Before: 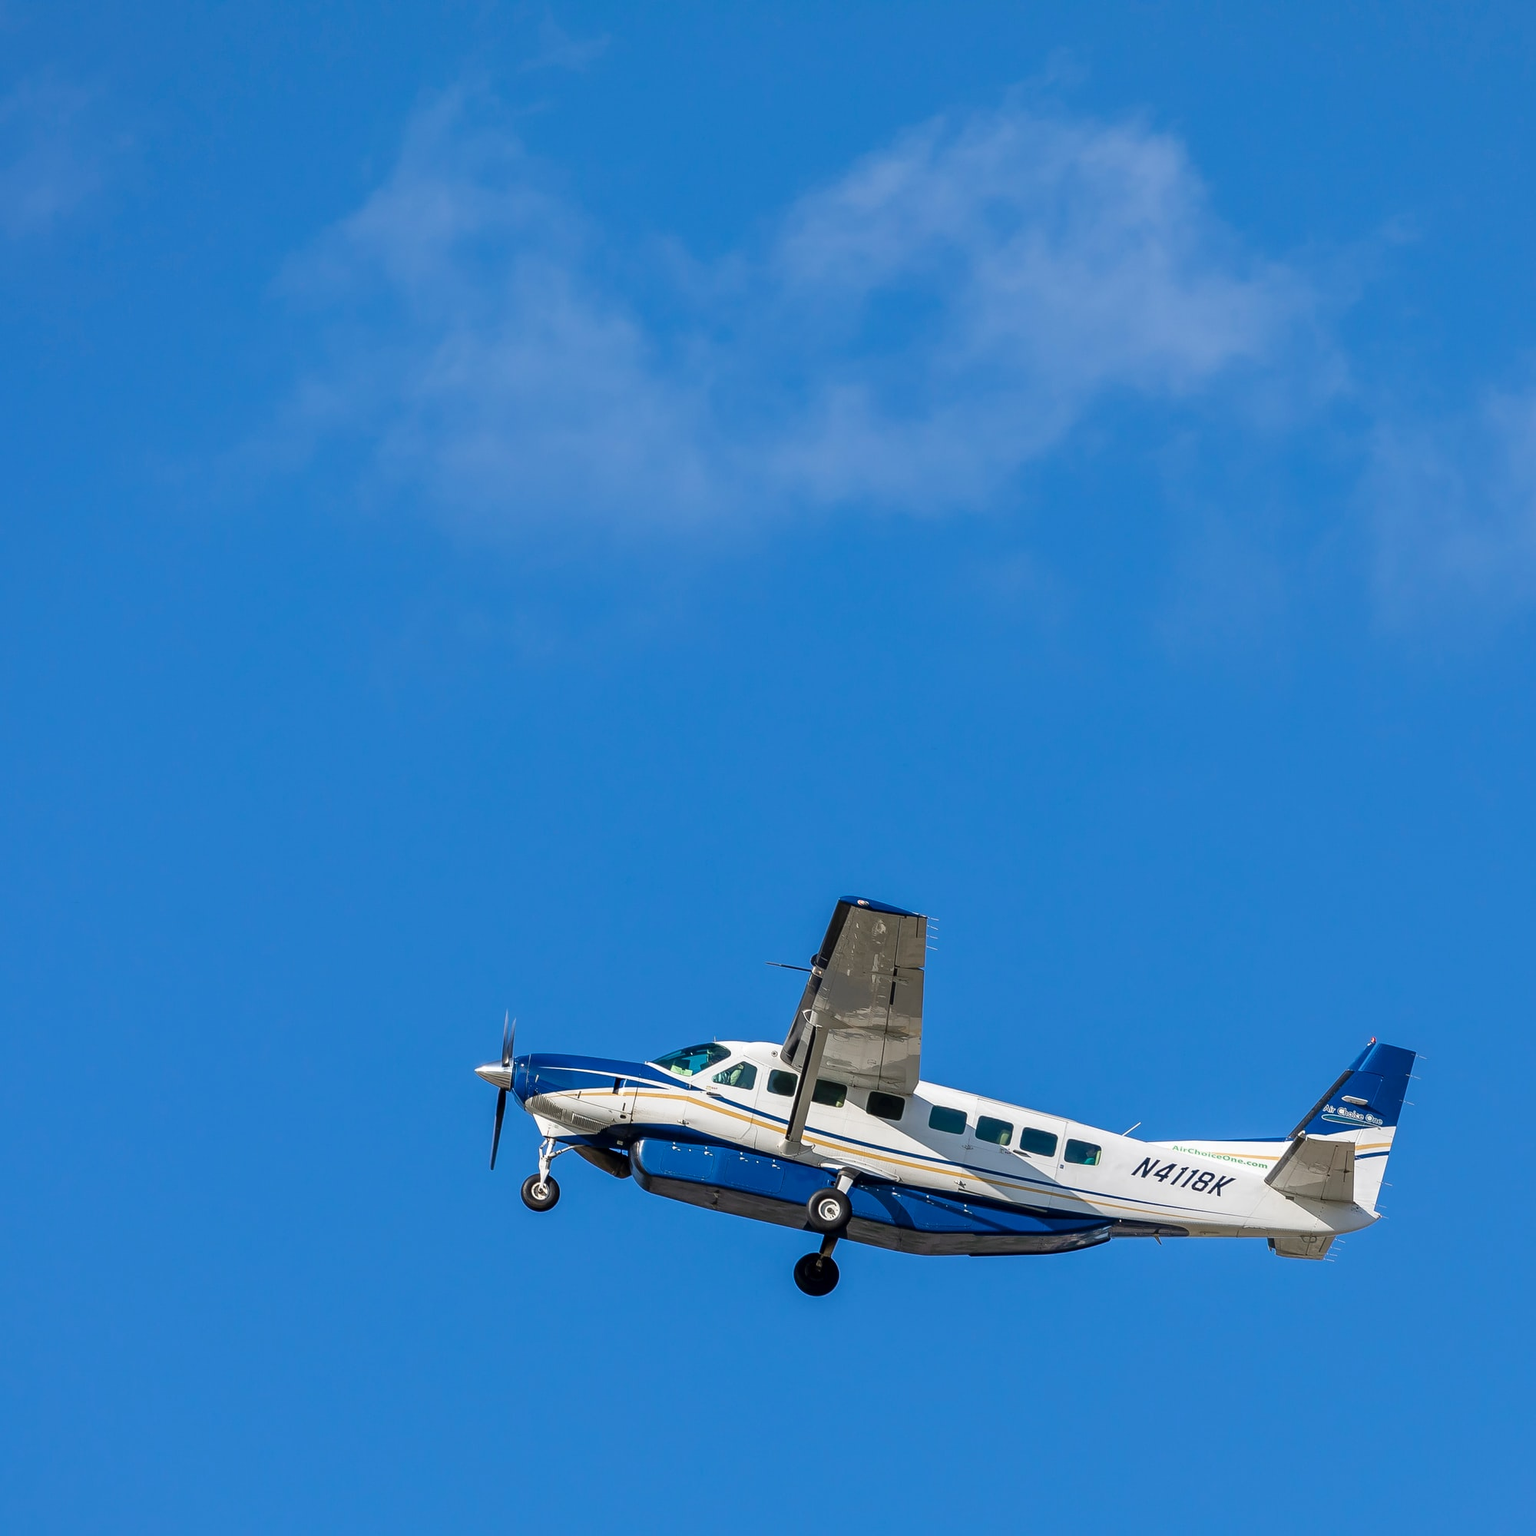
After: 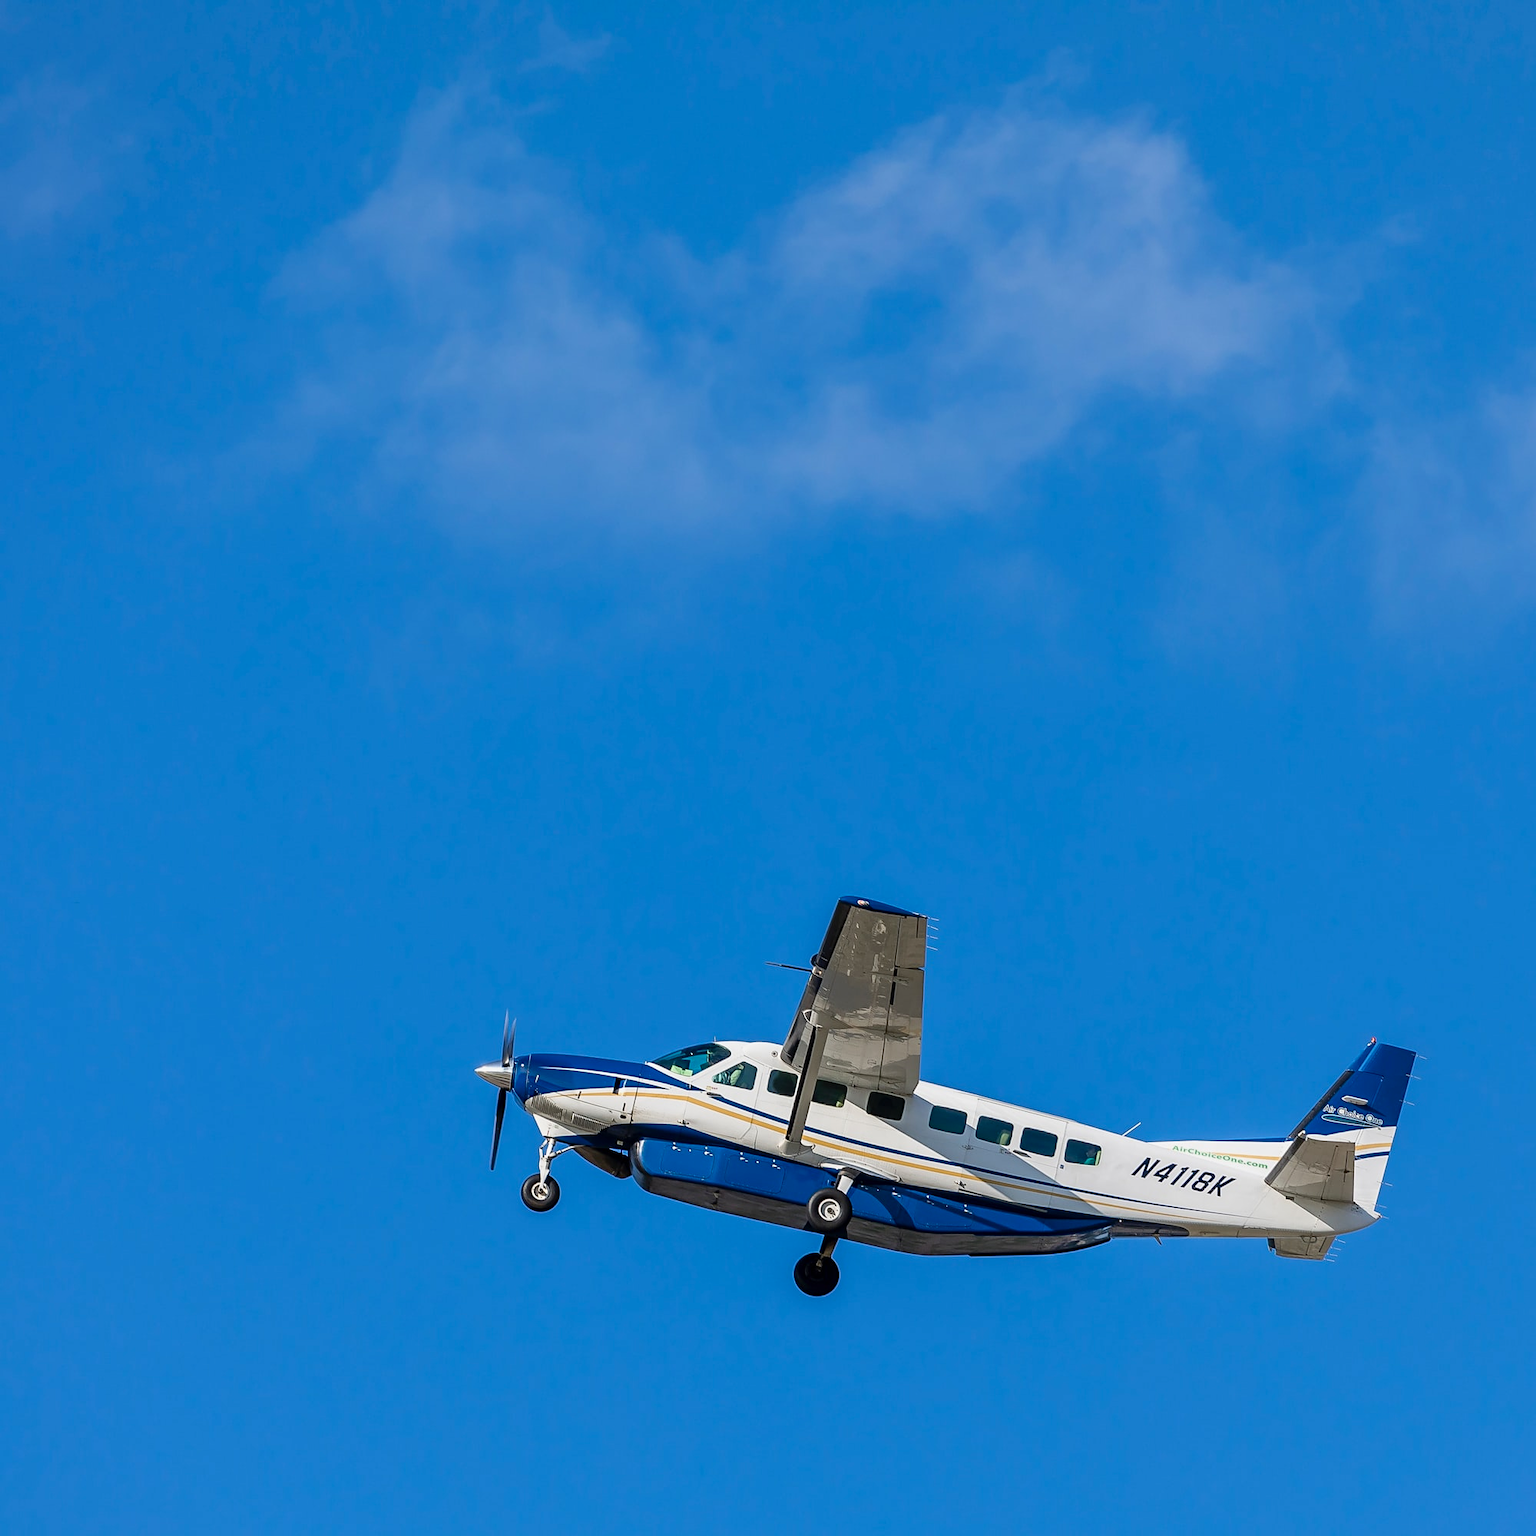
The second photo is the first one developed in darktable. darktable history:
sharpen: amount 0.2
exposure: exposure -0.21 EV, compensate highlight preservation false
contrast brightness saturation: contrast 0.1, brightness 0.03, saturation 0.09
